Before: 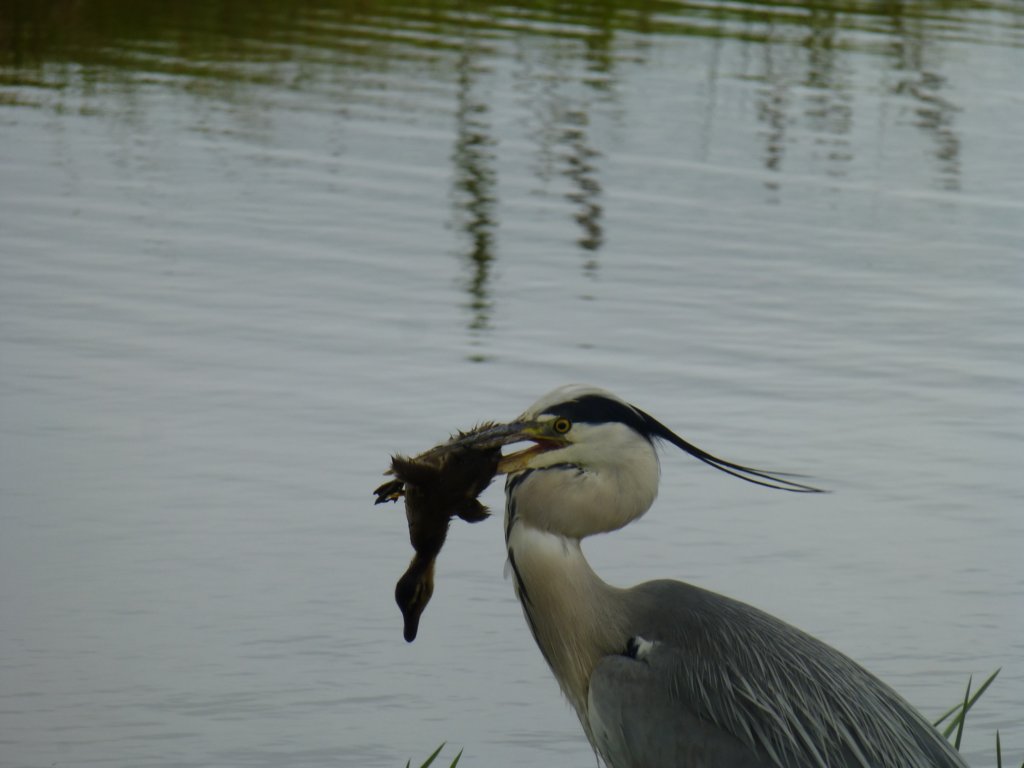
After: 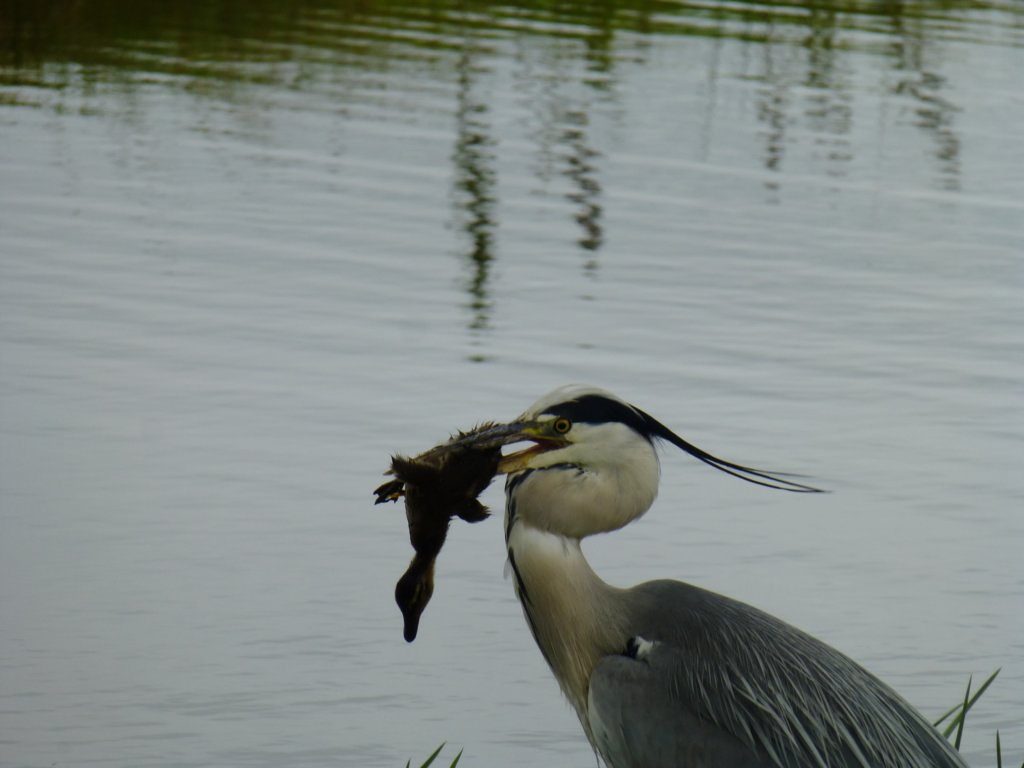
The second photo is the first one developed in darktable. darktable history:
tone curve: curves: ch0 [(0, 0) (0.091, 0.066) (0.184, 0.16) (0.491, 0.519) (0.748, 0.765) (1, 0.919)]; ch1 [(0, 0) (0.179, 0.173) (0.322, 0.32) (0.424, 0.424) (0.502, 0.504) (0.56, 0.578) (0.631, 0.675) (0.777, 0.806) (1, 1)]; ch2 [(0, 0) (0.434, 0.447) (0.483, 0.487) (0.547, 0.573) (0.676, 0.673) (1, 1)], preserve colors none
